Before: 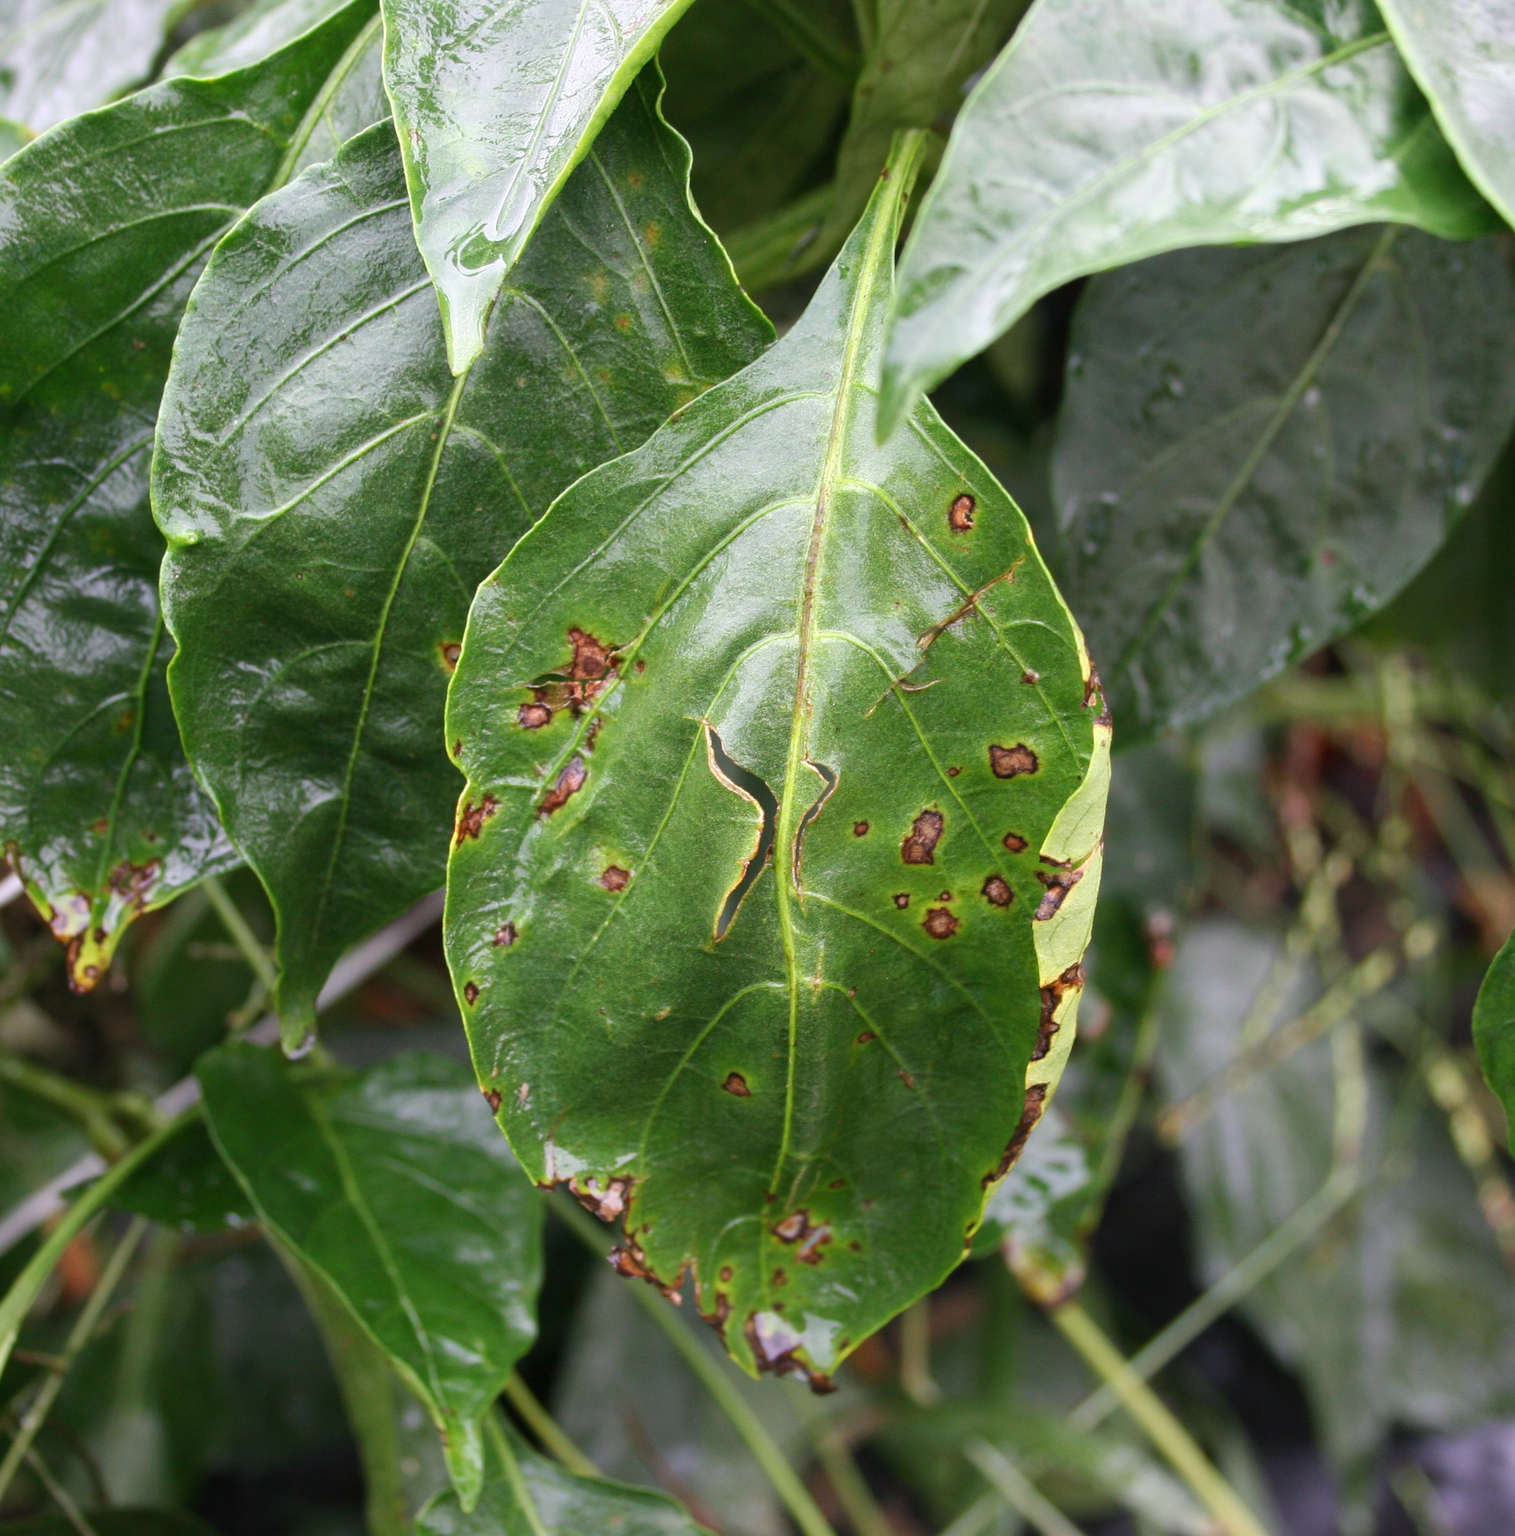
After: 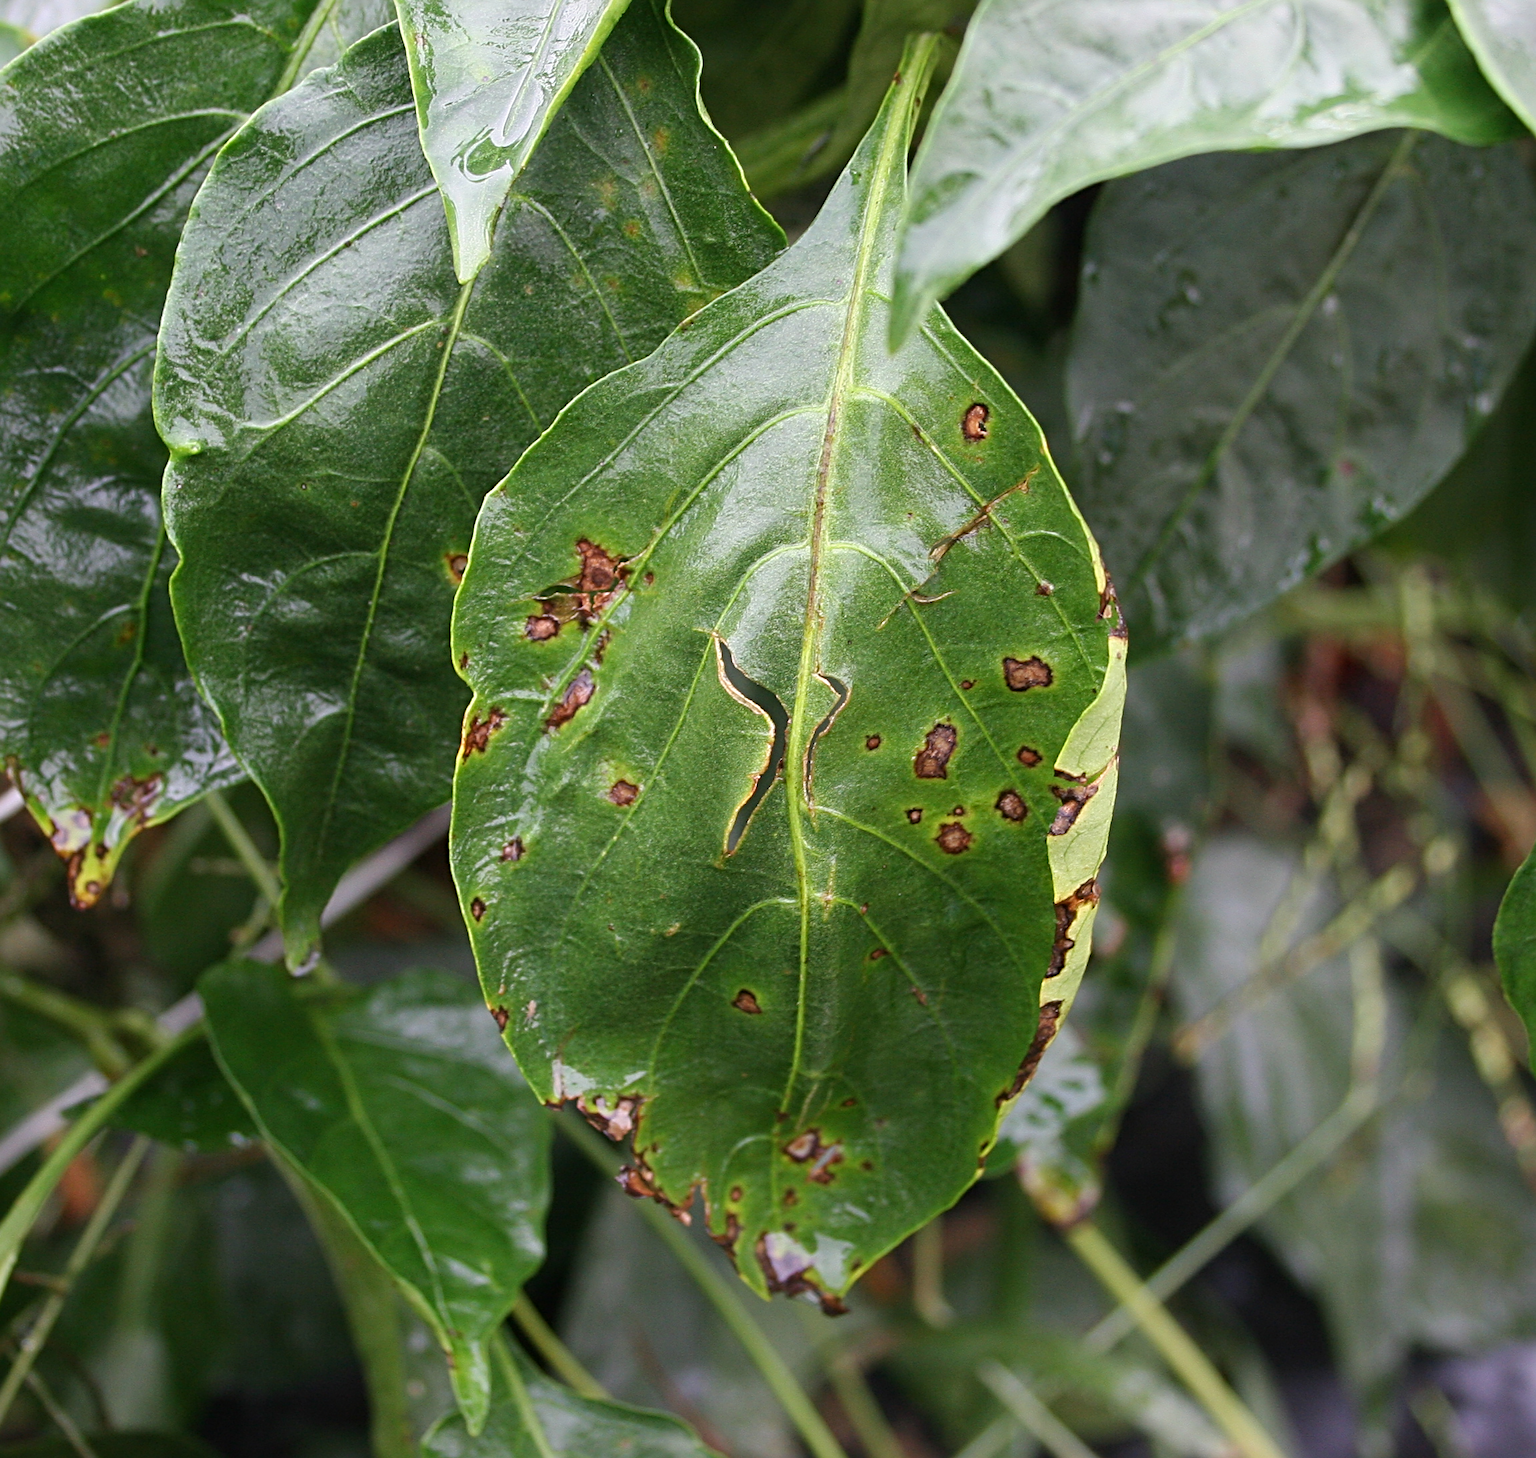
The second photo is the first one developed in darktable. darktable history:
crop and rotate: top 6.307%
sharpen: radius 3.992
exposure: exposure -0.139 EV, compensate highlight preservation false
